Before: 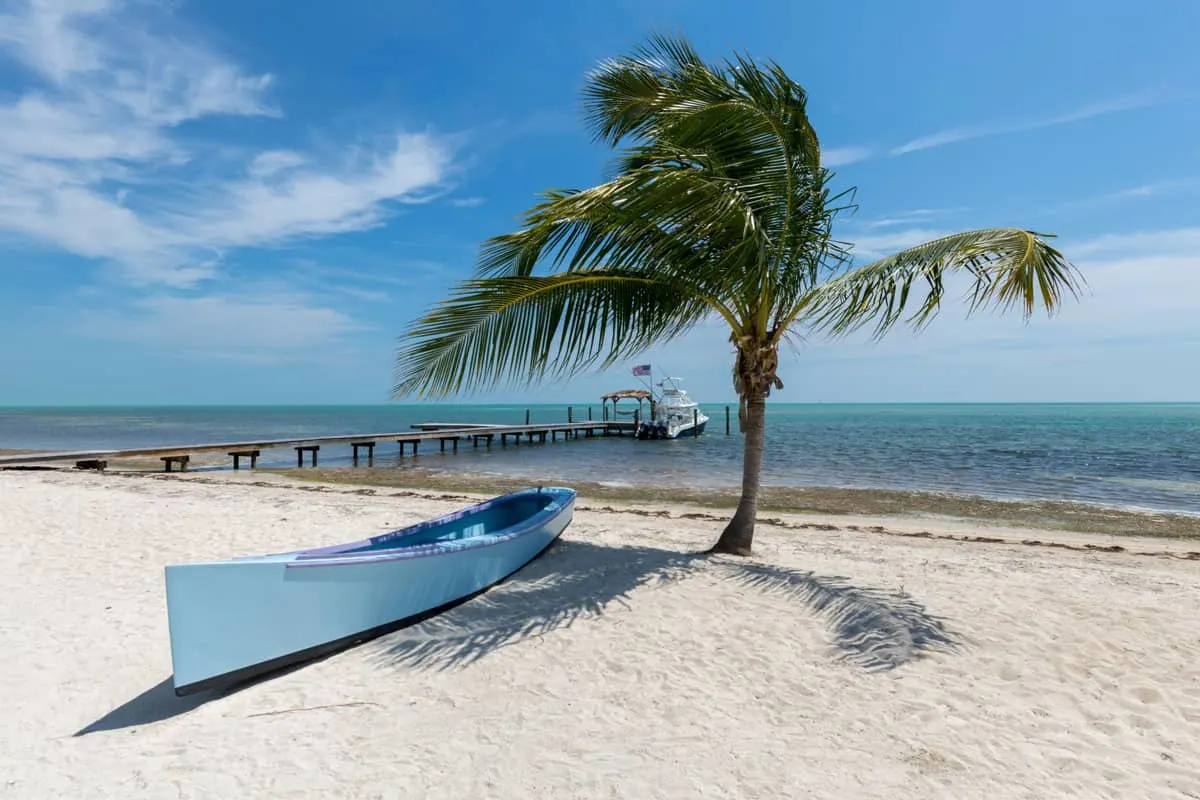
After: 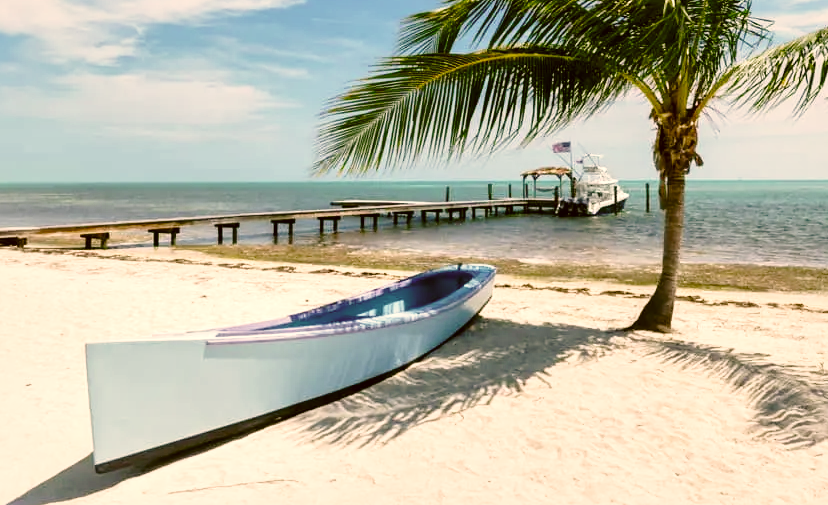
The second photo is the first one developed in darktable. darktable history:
local contrast: mode bilateral grid, contrast 21, coarseness 50, detail 143%, midtone range 0.2
base curve: curves: ch0 [(0, 0) (0.028, 0.03) (0.121, 0.232) (0.46, 0.748) (0.859, 0.968) (1, 1)], preserve colors none
crop: left 6.687%, top 27.917%, right 24.237%, bottom 8.884%
color correction: highlights a* 8.87, highlights b* 15.71, shadows a* -0.475, shadows b* 25.78
